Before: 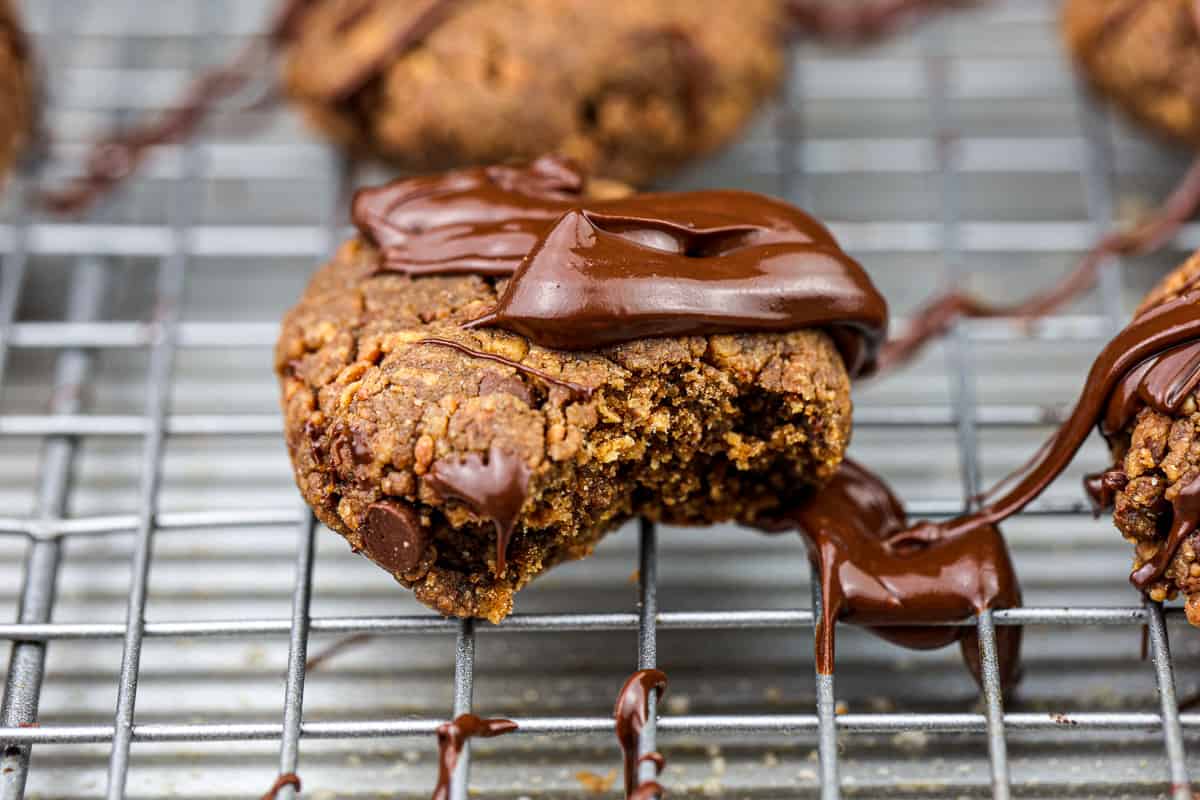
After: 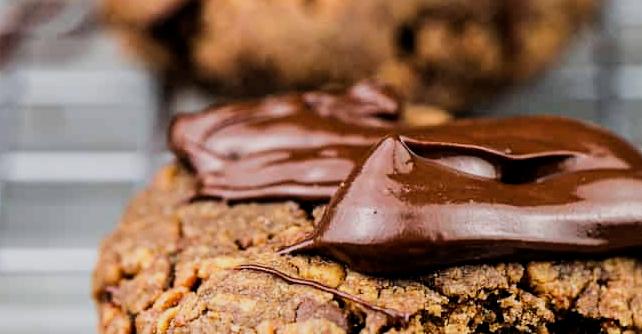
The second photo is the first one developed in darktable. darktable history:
crop: left 15.327%, top 9.273%, right 31.153%, bottom 48.966%
filmic rgb: black relative exposure -5.12 EV, white relative exposure 3.96 EV, hardness 2.89, contrast 1.3, highlights saturation mix -29.57%
